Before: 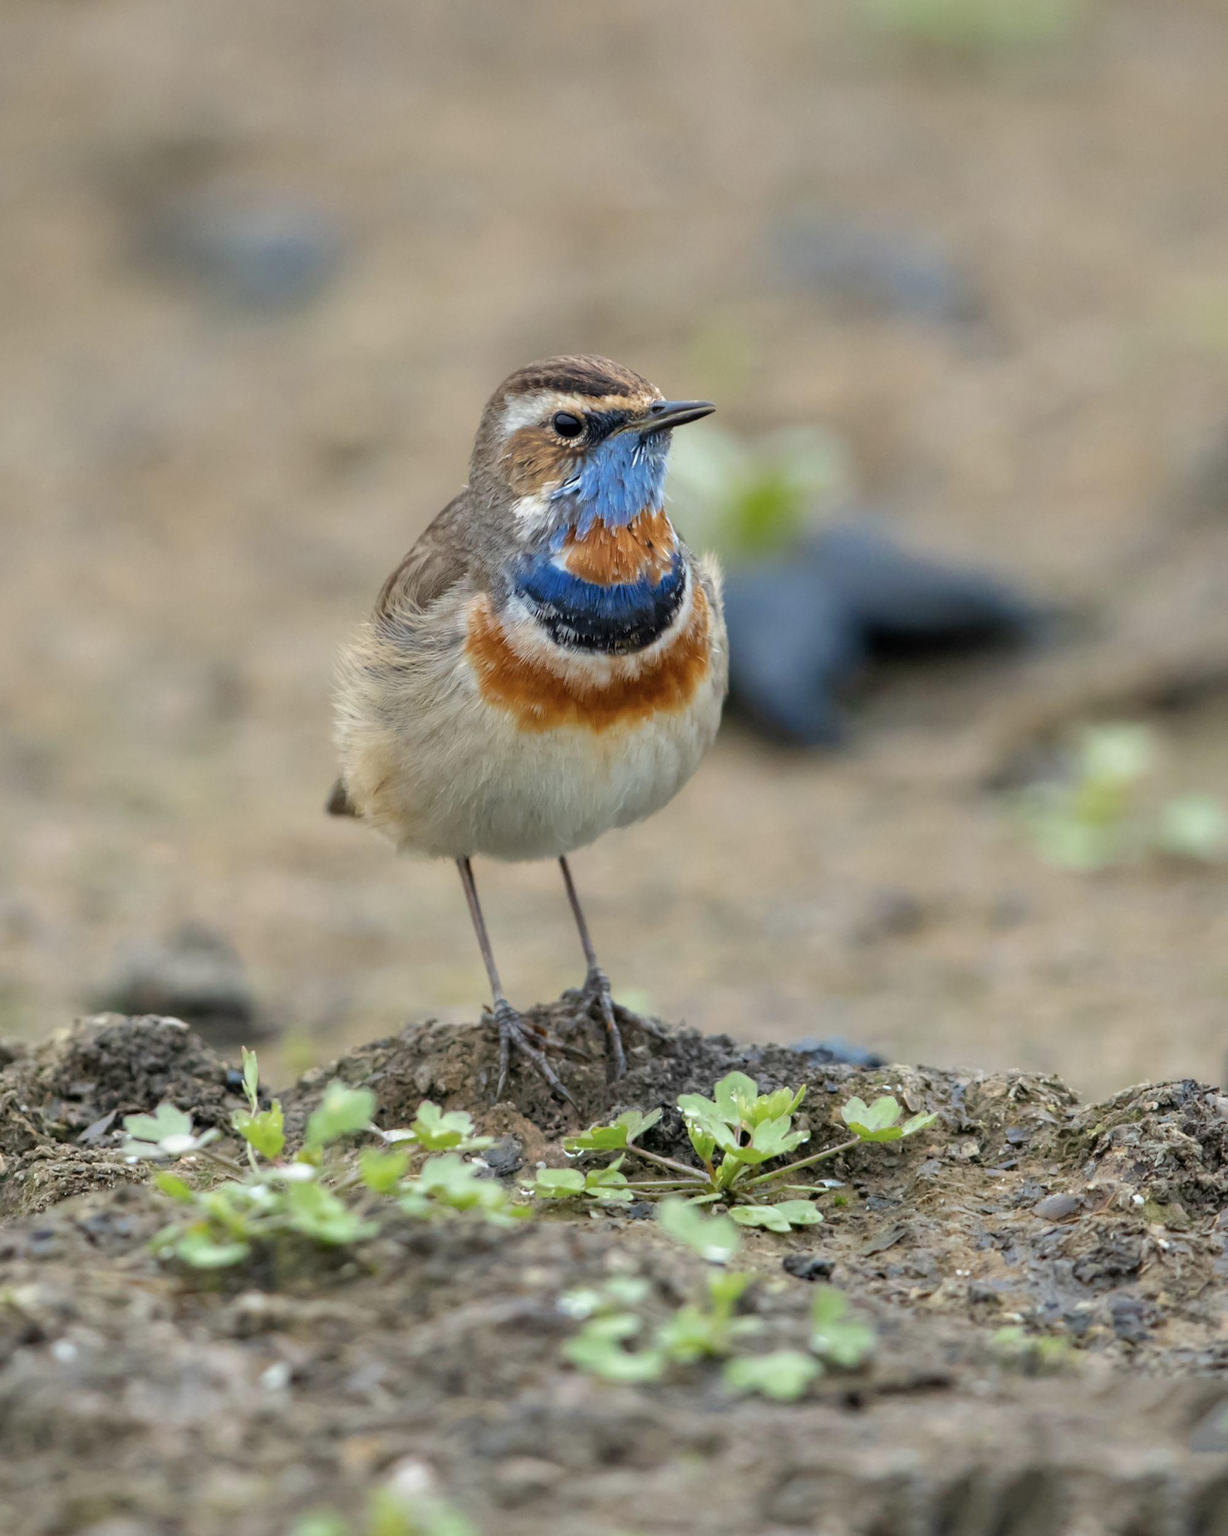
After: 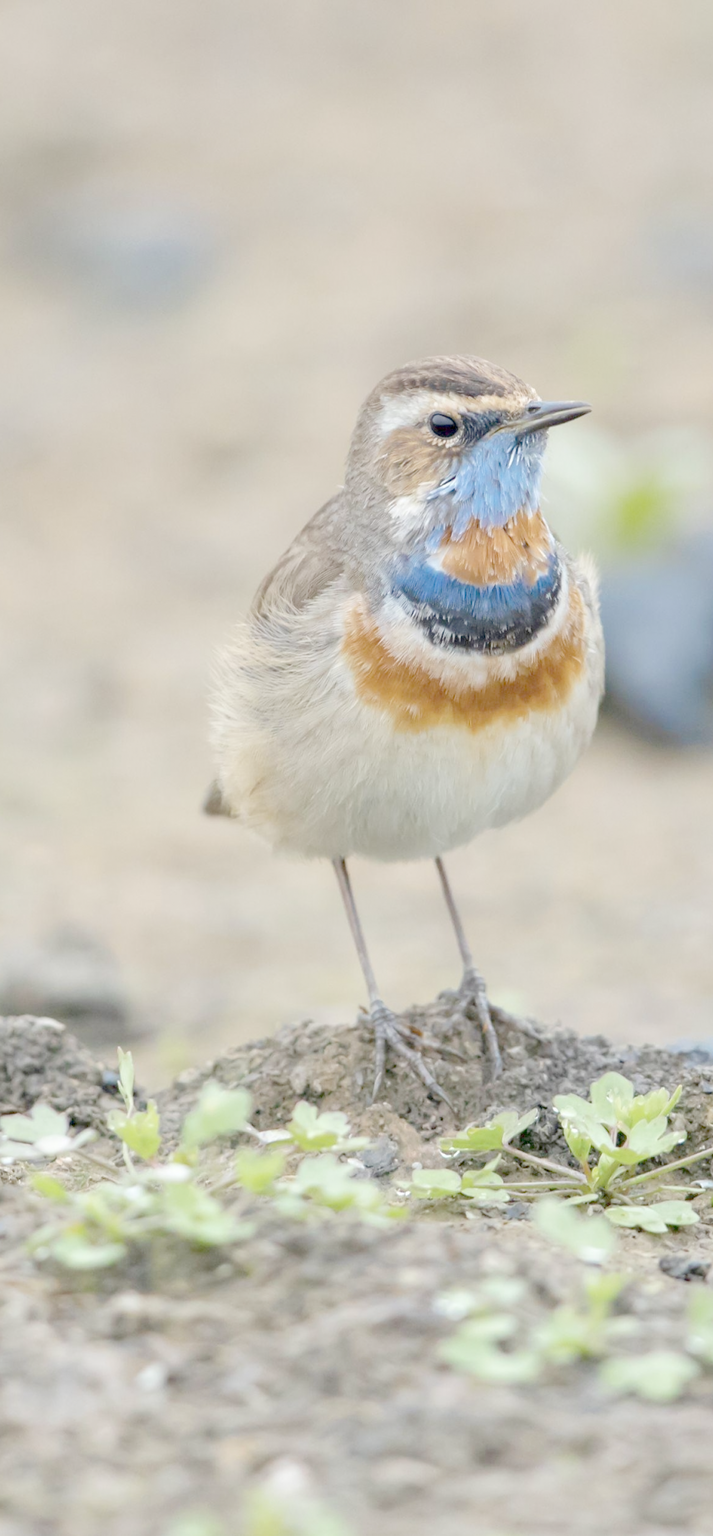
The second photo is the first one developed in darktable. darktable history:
crop: left 10.19%, right 31.754%
